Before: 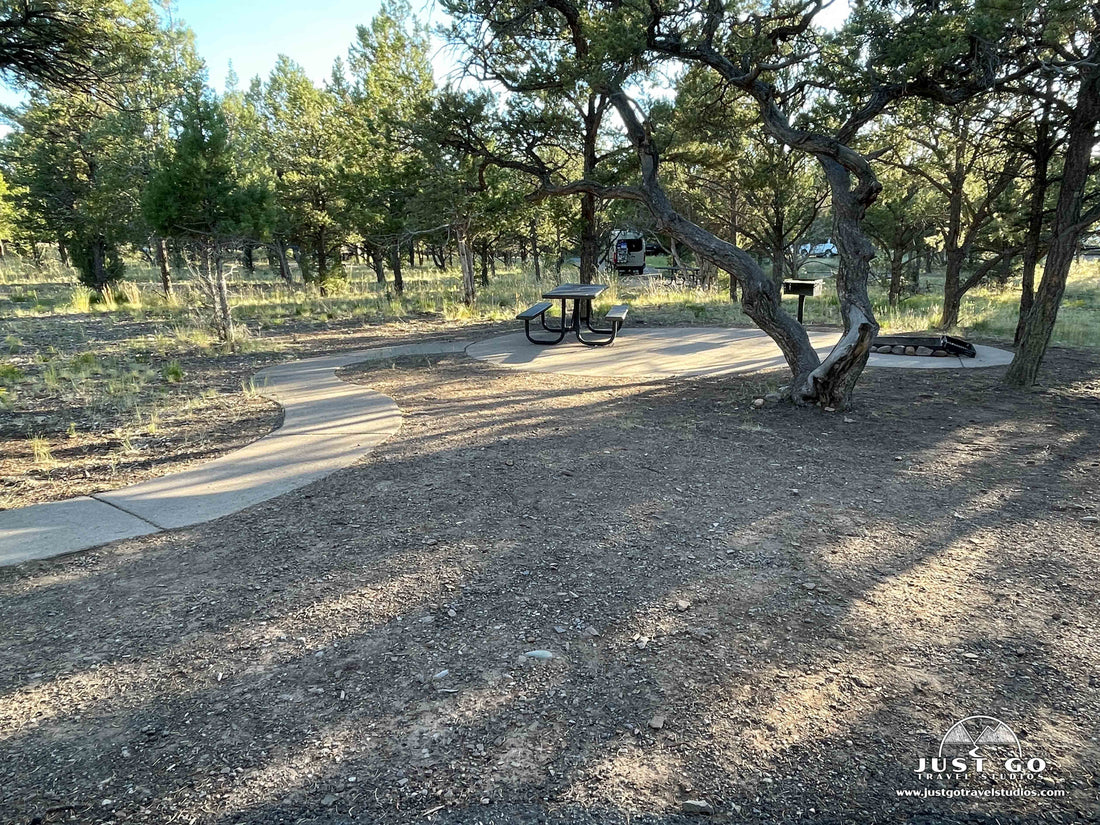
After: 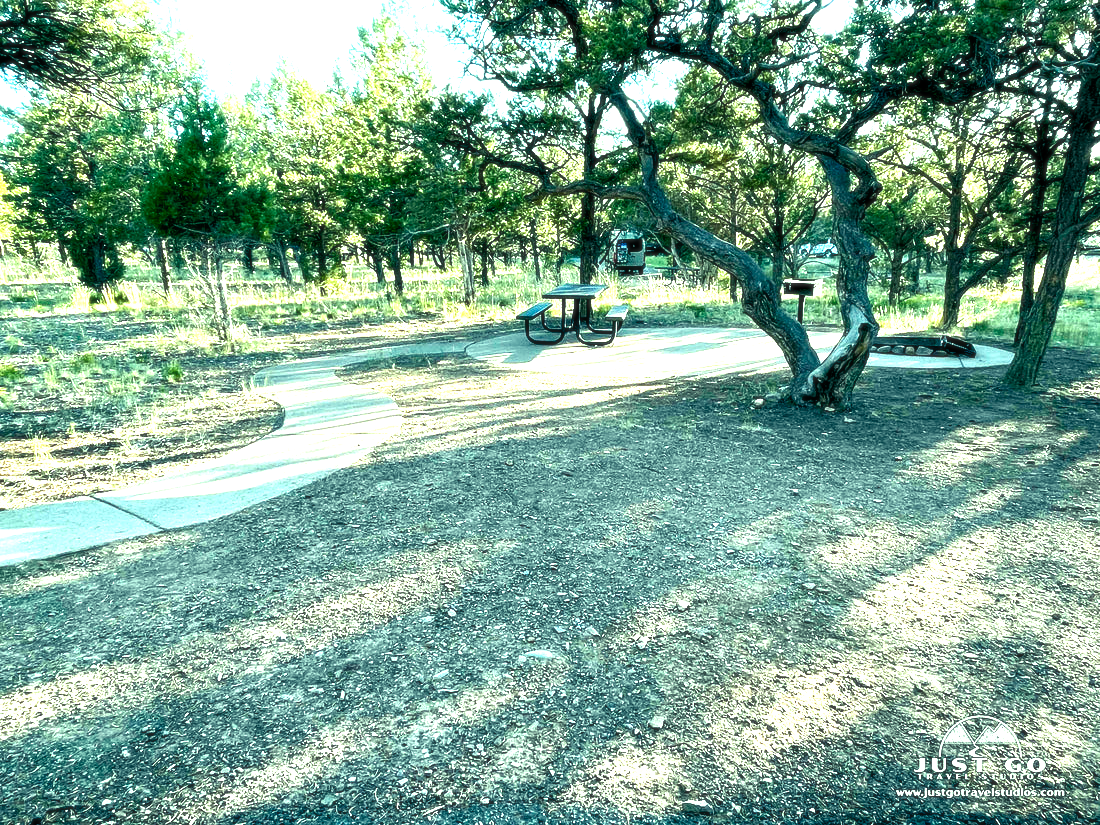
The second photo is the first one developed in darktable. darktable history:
exposure: black level correction 0.001, exposure 0.955 EV, compensate exposure bias true, compensate highlight preservation false
soften: size 10%, saturation 50%, brightness 0.2 EV, mix 10%
color balance rgb: shadows lift › luminance -7.7%, shadows lift › chroma 2.13%, shadows lift › hue 165.27°, power › luminance -7.77%, power › chroma 1.1%, power › hue 215.88°, highlights gain › luminance 15.15%, highlights gain › chroma 7%, highlights gain › hue 125.57°, global offset › luminance -0.33%, global offset › chroma 0.11%, global offset › hue 165.27°, perceptual saturation grading › global saturation 24.42%, perceptual saturation grading › highlights -24.42%, perceptual saturation grading › mid-tones 24.42%, perceptual saturation grading › shadows 40%, perceptual brilliance grading › global brilliance -5%, perceptual brilliance grading › highlights 24.42%, perceptual brilliance grading › mid-tones 7%, perceptual brilliance grading › shadows -5%
